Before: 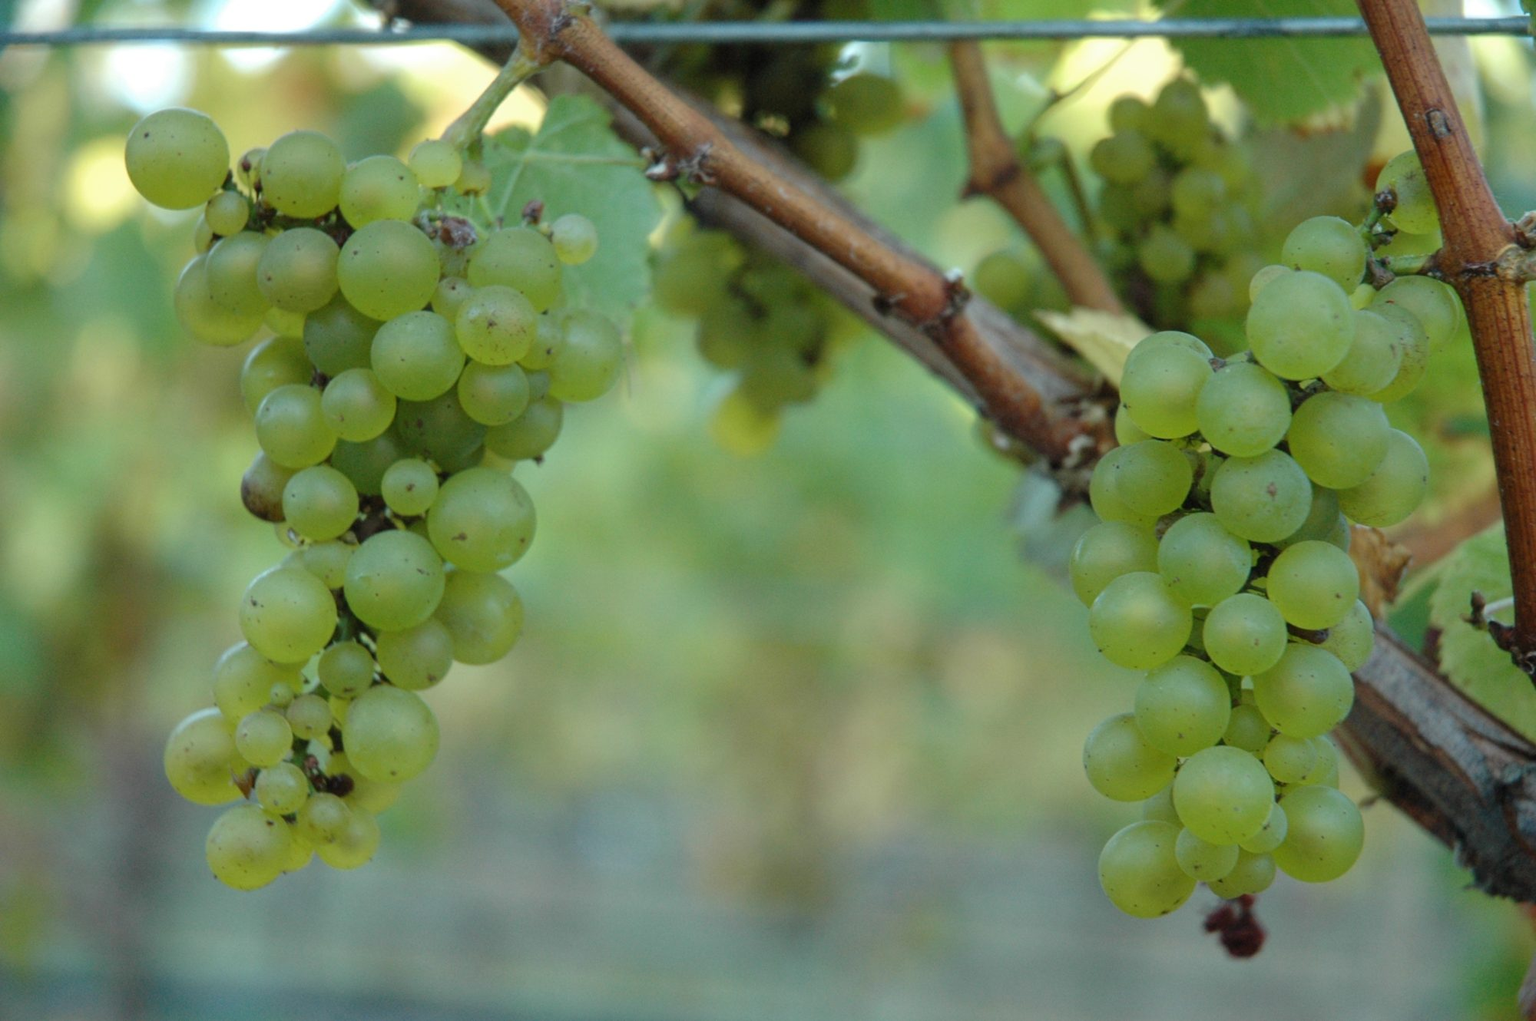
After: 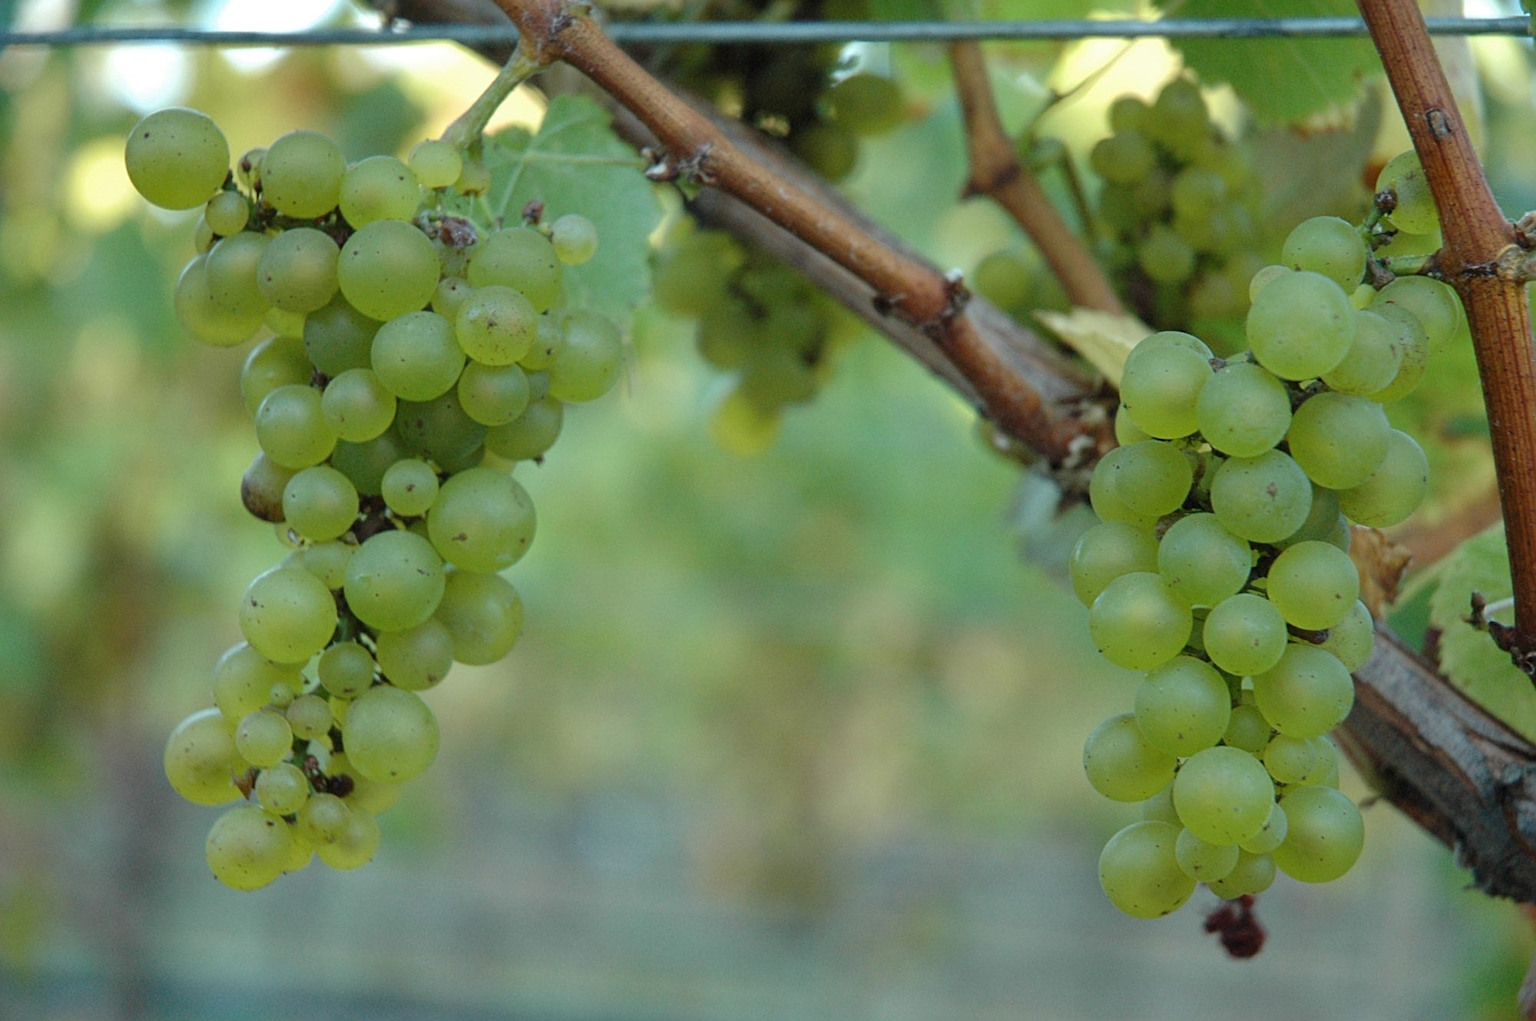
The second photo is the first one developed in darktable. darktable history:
sharpen: radius 2.116, amount 0.383, threshold 0.036
shadows and highlights: shadows 22.92, highlights -48.46, soften with gaussian
